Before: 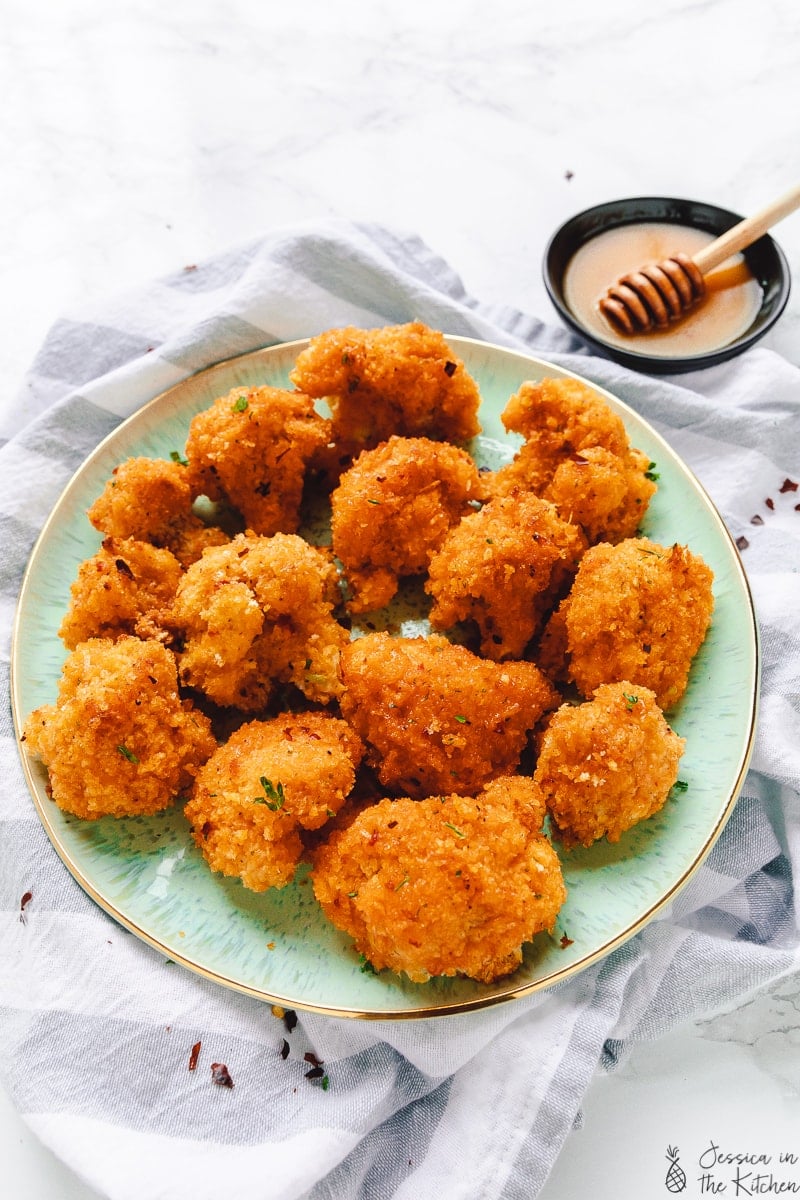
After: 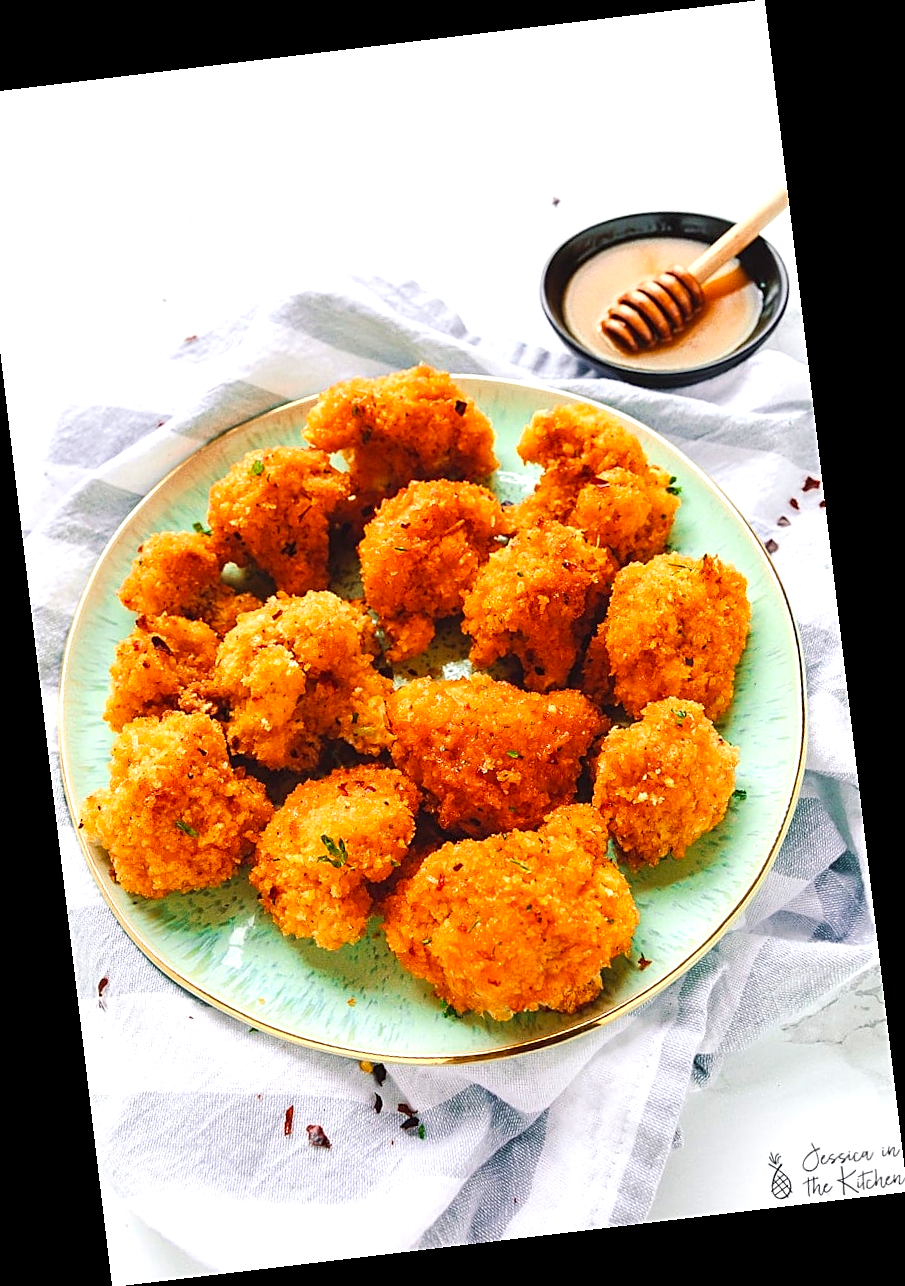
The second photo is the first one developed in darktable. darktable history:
contrast brightness saturation: contrast 0.04, saturation 0.16
sharpen: on, module defaults
exposure: exposure 0.367 EV, compensate highlight preservation false
rotate and perspective: rotation -6.83°, automatic cropping off
velvia: strength 15%
crop and rotate: left 3.238%
